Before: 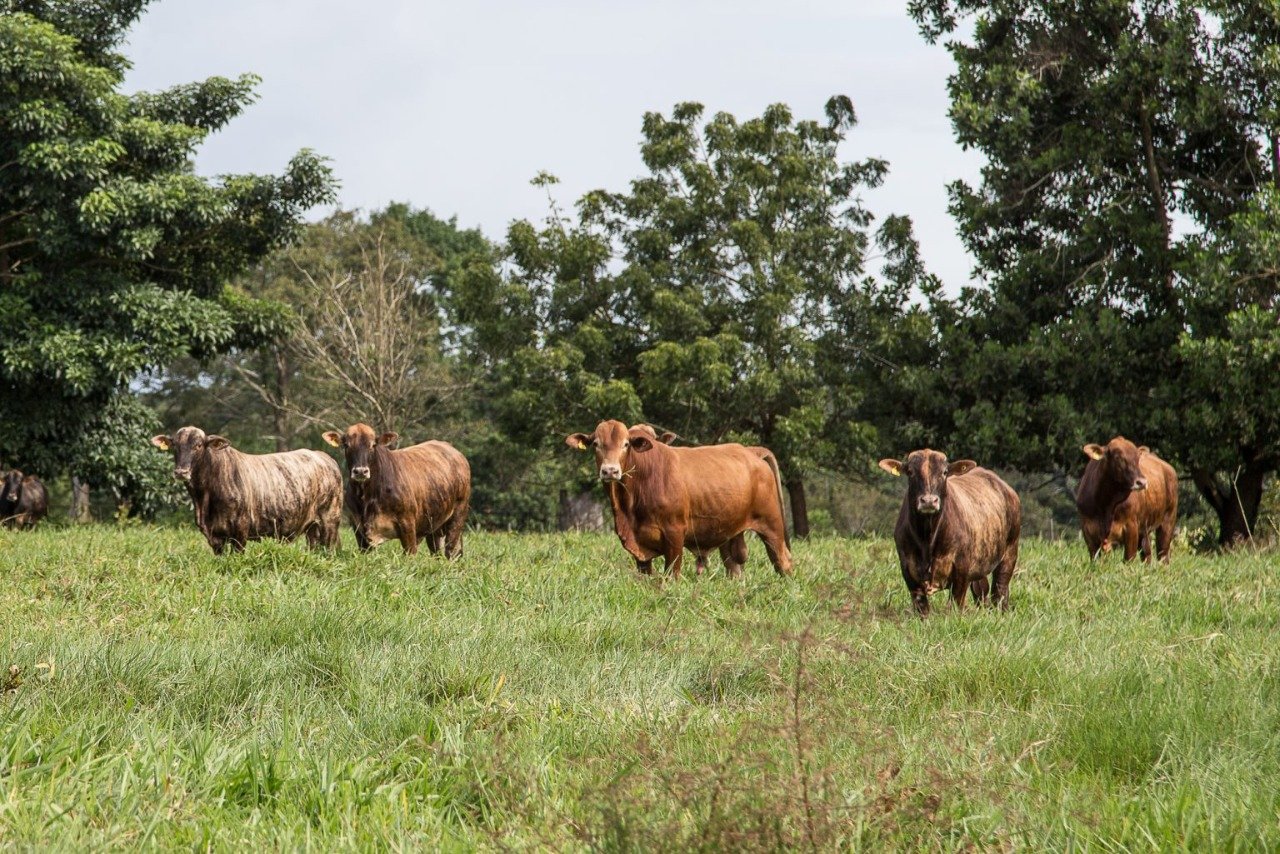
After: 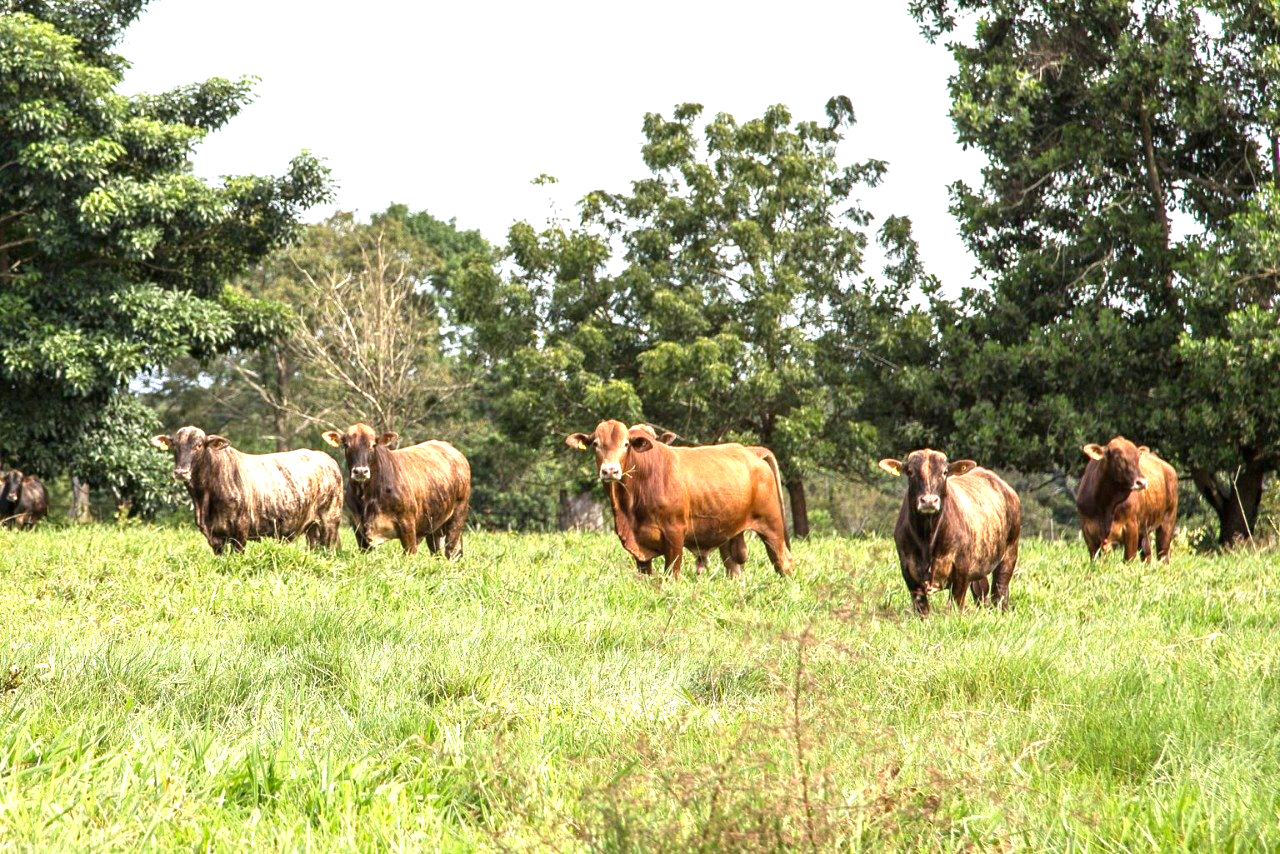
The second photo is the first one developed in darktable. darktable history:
haze removal: compatibility mode true, adaptive false
exposure: black level correction 0, exposure 1.2 EV, compensate exposure bias true, compensate highlight preservation false
